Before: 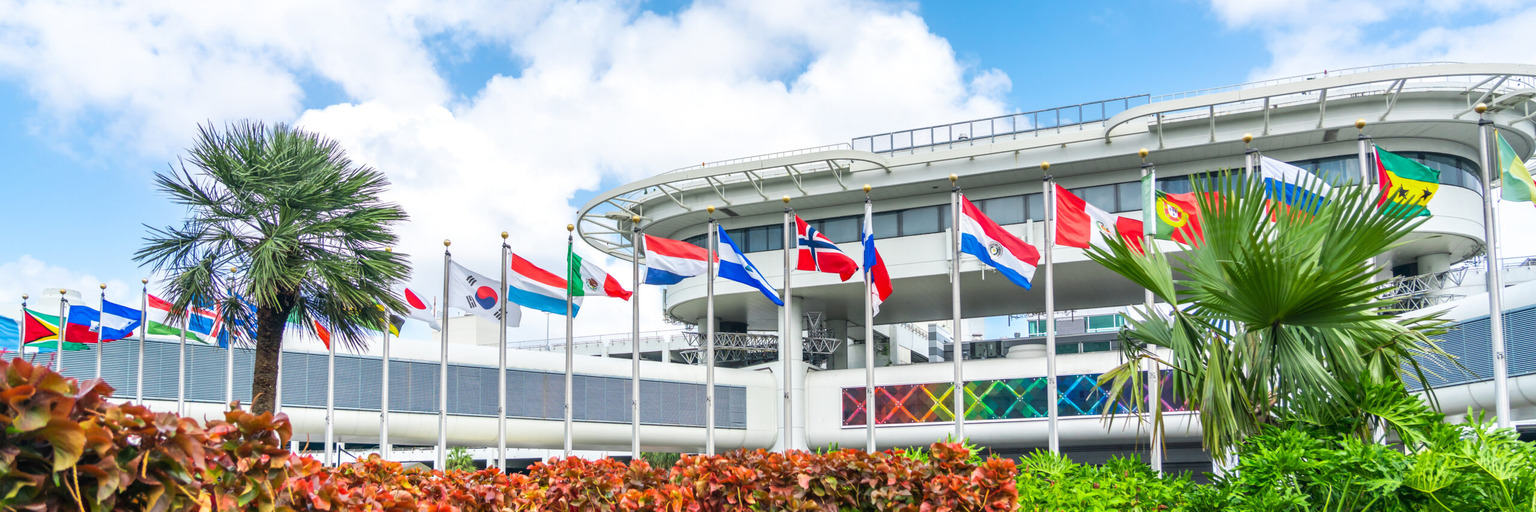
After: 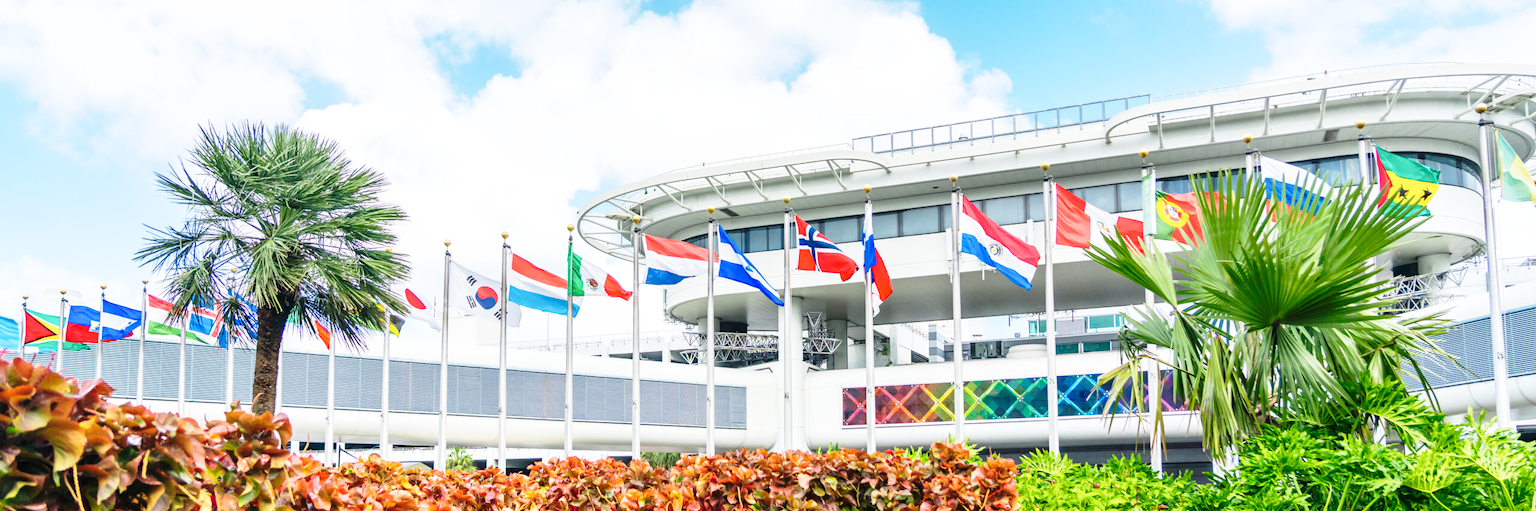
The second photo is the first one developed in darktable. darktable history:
base curve: curves: ch0 [(0, 0) (0.028, 0.03) (0.121, 0.232) (0.46, 0.748) (0.859, 0.968) (1, 1)], preserve colors none
color zones: curves: ch0 [(0, 0.5) (0.143, 0.52) (0.286, 0.5) (0.429, 0.5) (0.571, 0.5) (0.714, 0.5) (0.857, 0.5) (1, 0.5)]; ch1 [(0, 0.489) (0.155, 0.45) (0.286, 0.466) (0.429, 0.5) (0.571, 0.5) (0.714, 0.5) (0.857, 0.5) (1, 0.489)]
